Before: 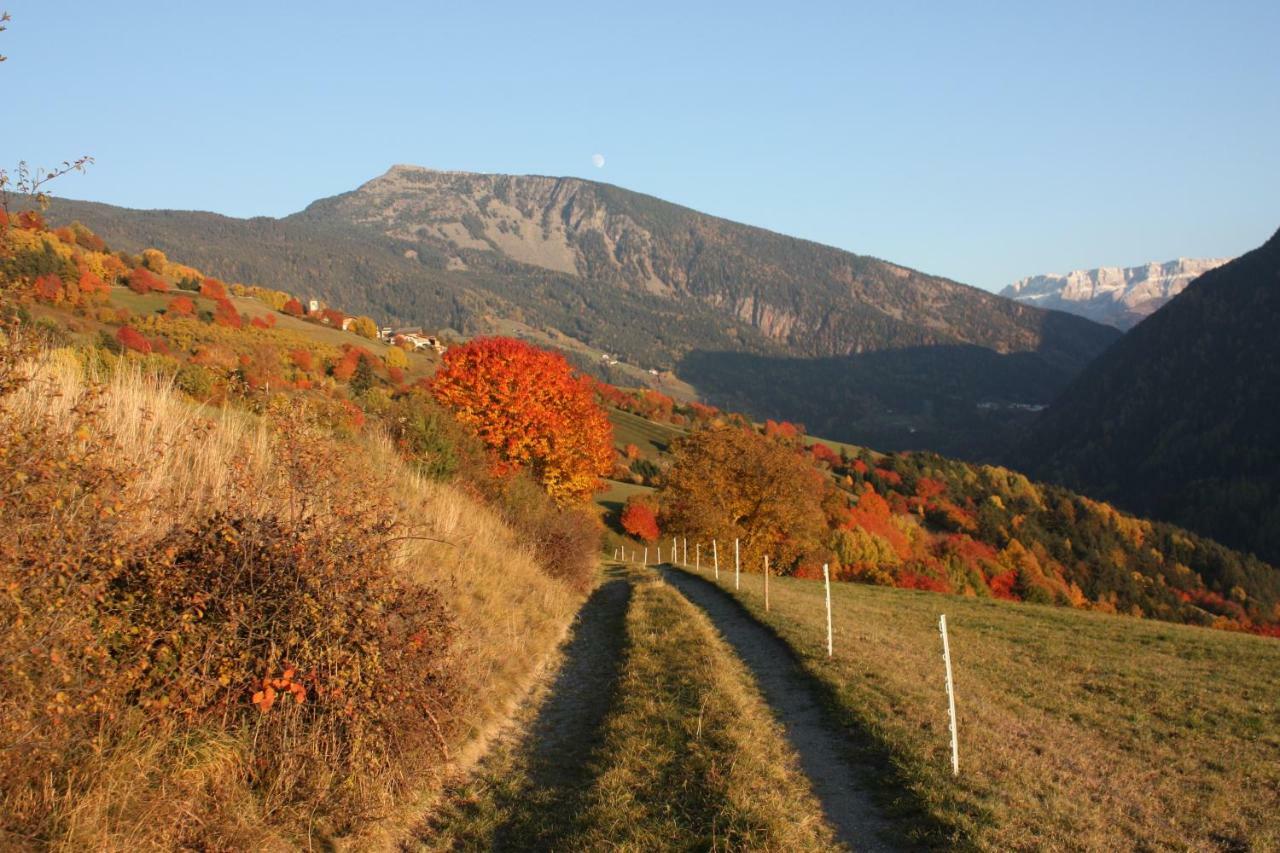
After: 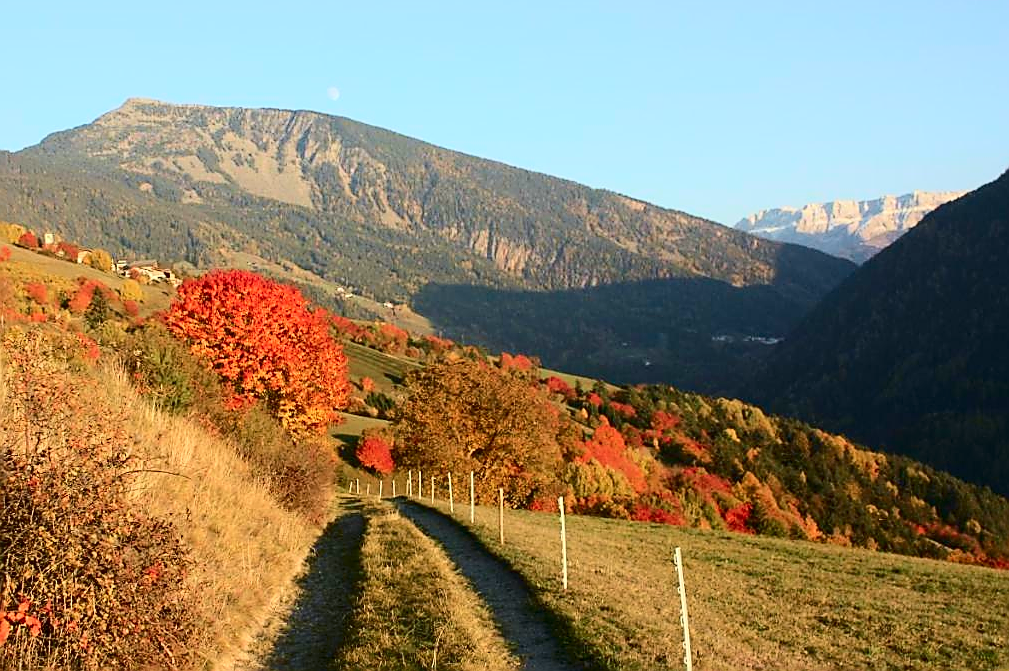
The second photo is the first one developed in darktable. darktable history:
tone curve: curves: ch0 [(0, 0) (0.114, 0.083) (0.291, 0.3) (0.447, 0.535) (0.602, 0.712) (0.772, 0.864) (0.999, 0.978)]; ch1 [(0, 0) (0.389, 0.352) (0.458, 0.433) (0.486, 0.474) (0.509, 0.505) (0.535, 0.541) (0.555, 0.557) (0.677, 0.724) (1, 1)]; ch2 [(0, 0) (0.369, 0.388) (0.449, 0.431) (0.501, 0.5) (0.528, 0.552) (0.561, 0.596) (0.697, 0.721) (1, 1)], color space Lab, independent channels, preserve colors none
sharpen: radius 1.4, amount 1.25, threshold 0.7
crop and rotate: left 20.74%, top 7.912%, right 0.375%, bottom 13.378%
